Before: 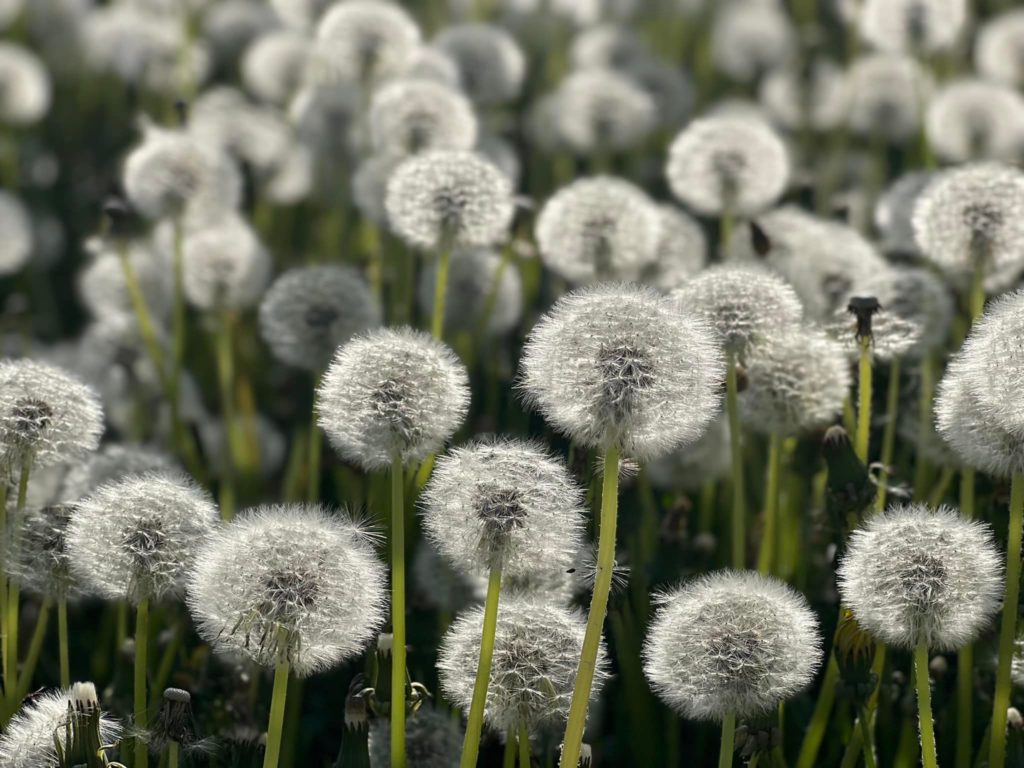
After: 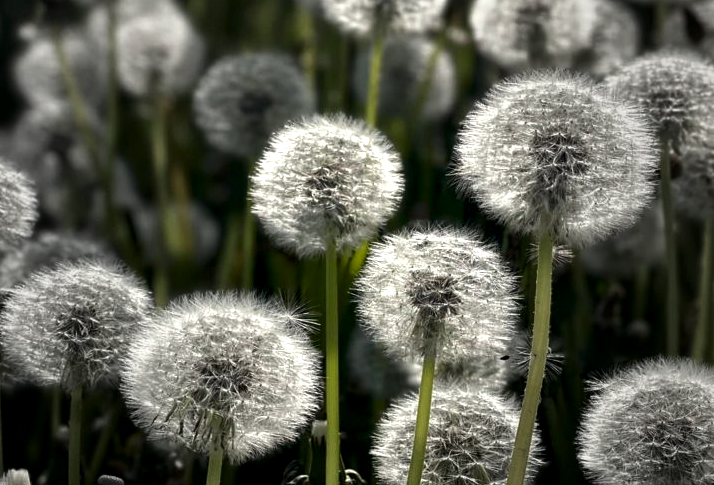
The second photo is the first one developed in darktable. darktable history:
levels: levels [0, 0.492, 0.984]
contrast brightness saturation: brightness -0.209, saturation 0.078
crop: left 6.468%, top 27.742%, right 23.741%, bottom 9.029%
exposure: black level correction 0.001, exposure 0.5 EV, compensate highlight preservation false
shadows and highlights: white point adjustment 0.121, highlights -69.79, soften with gaussian
vignetting: fall-off start 16.48%, fall-off radius 98.94%, width/height ratio 0.723
local contrast: highlights 105%, shadows 102%, detail 131%, midtone range 0.2
